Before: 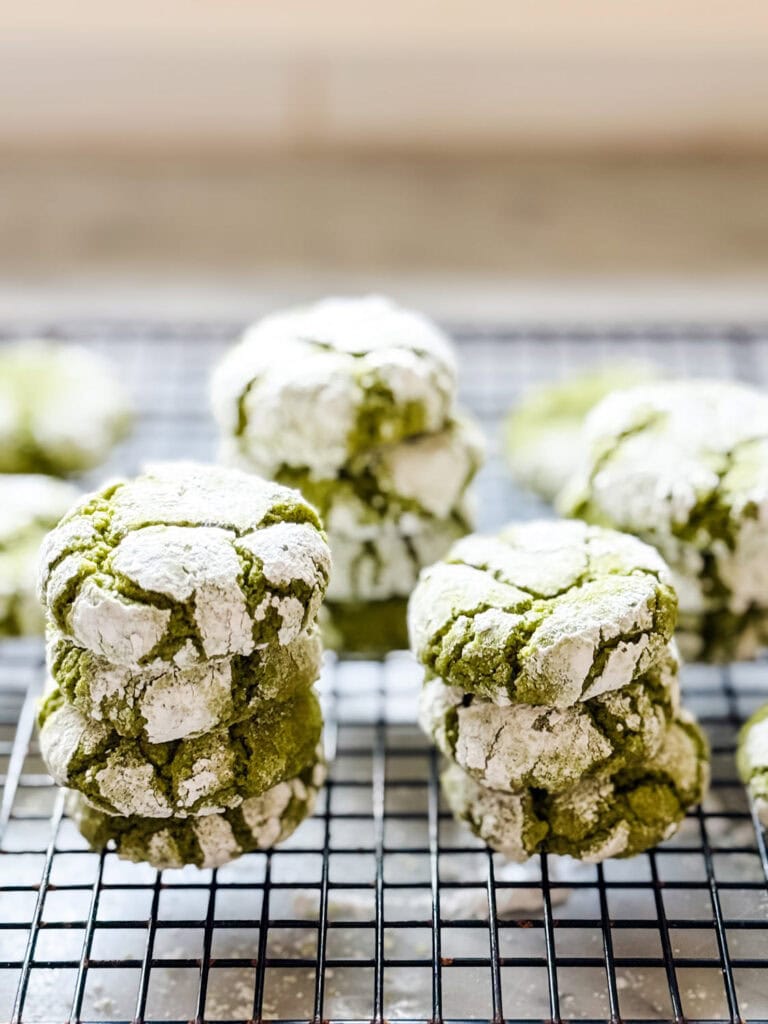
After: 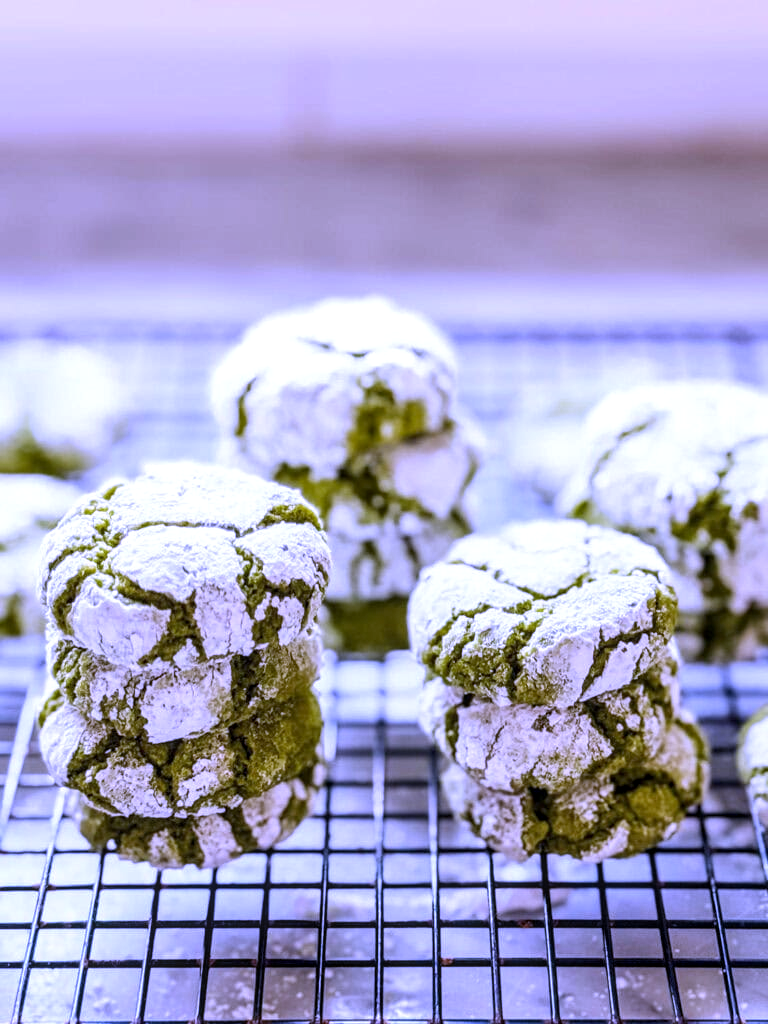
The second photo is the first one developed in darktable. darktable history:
local contrast: on, module defaults
white balance: red 0.98, blue 1.61
